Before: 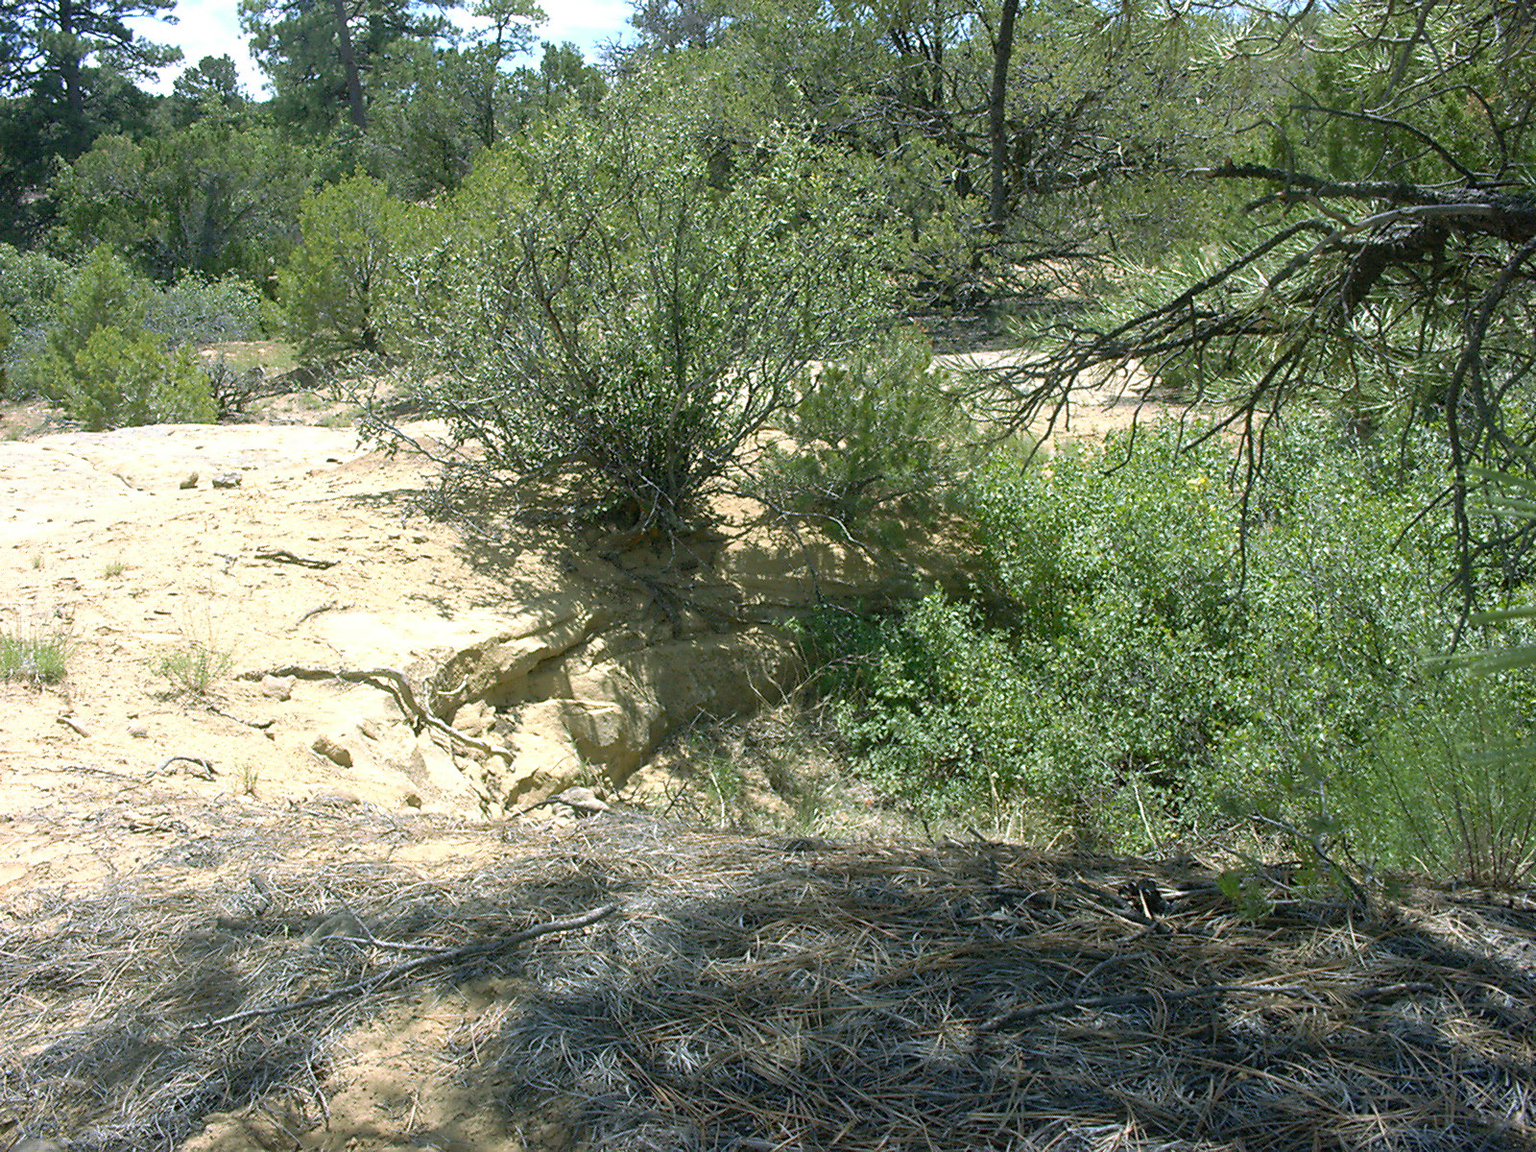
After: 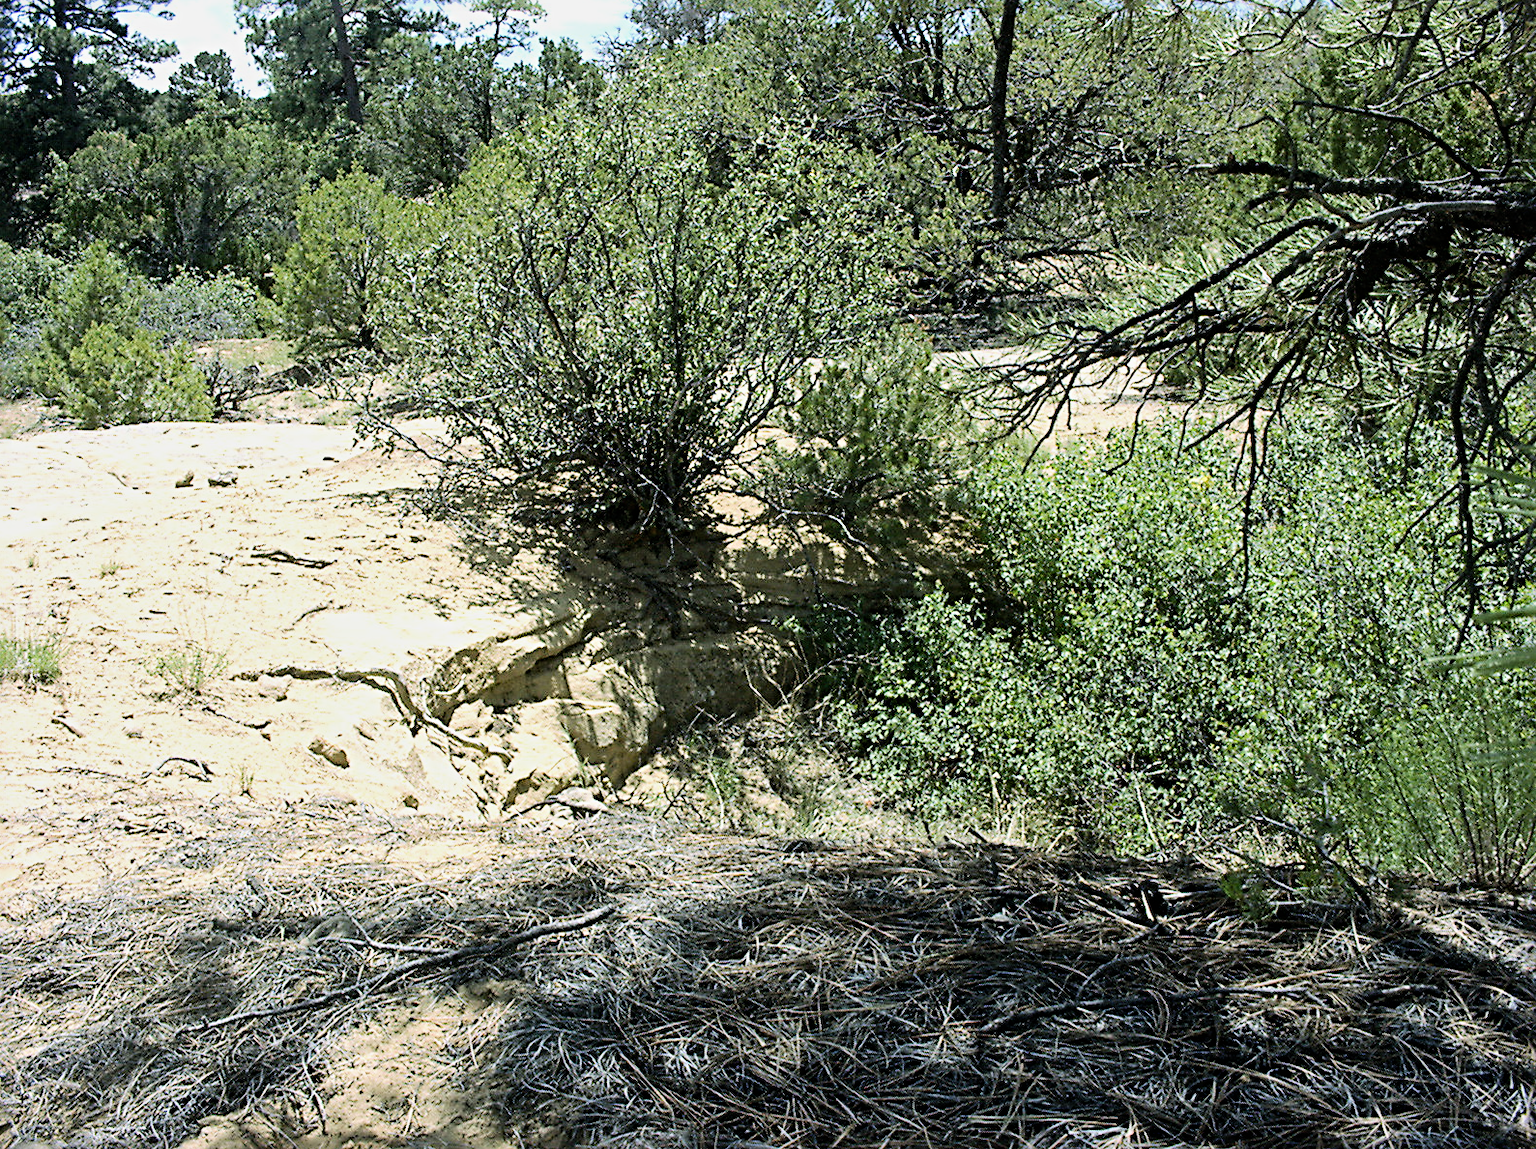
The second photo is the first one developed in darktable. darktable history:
sharpen: radius 4.883
crop: left 0.434%, top 0.485%, right 0.244%, bottom 0.386%
shadows and highlights: radius 125.46, shadows 30.51, highlights -30.51, low approximation 0.01, soften with gaussian
filmic rgb: black relative exposure -7.65 EV, white relative exposure 4.56 EV, hardness 3.61
tone equalizer: -8 EV -1.08 EV, -7 EV -1.01 EV, -6 EV -0.867 EV, -5 EV -0.578 EV, -3 EV 0.578 EV, -2 EV 0.867 EV, -1 EV 1.01 EV, +0 EV 1.08 EV, edges refinement/feathering 500, mask exposure compensation -1.57 EV, preserve details no
color correction: saturation 0.99
